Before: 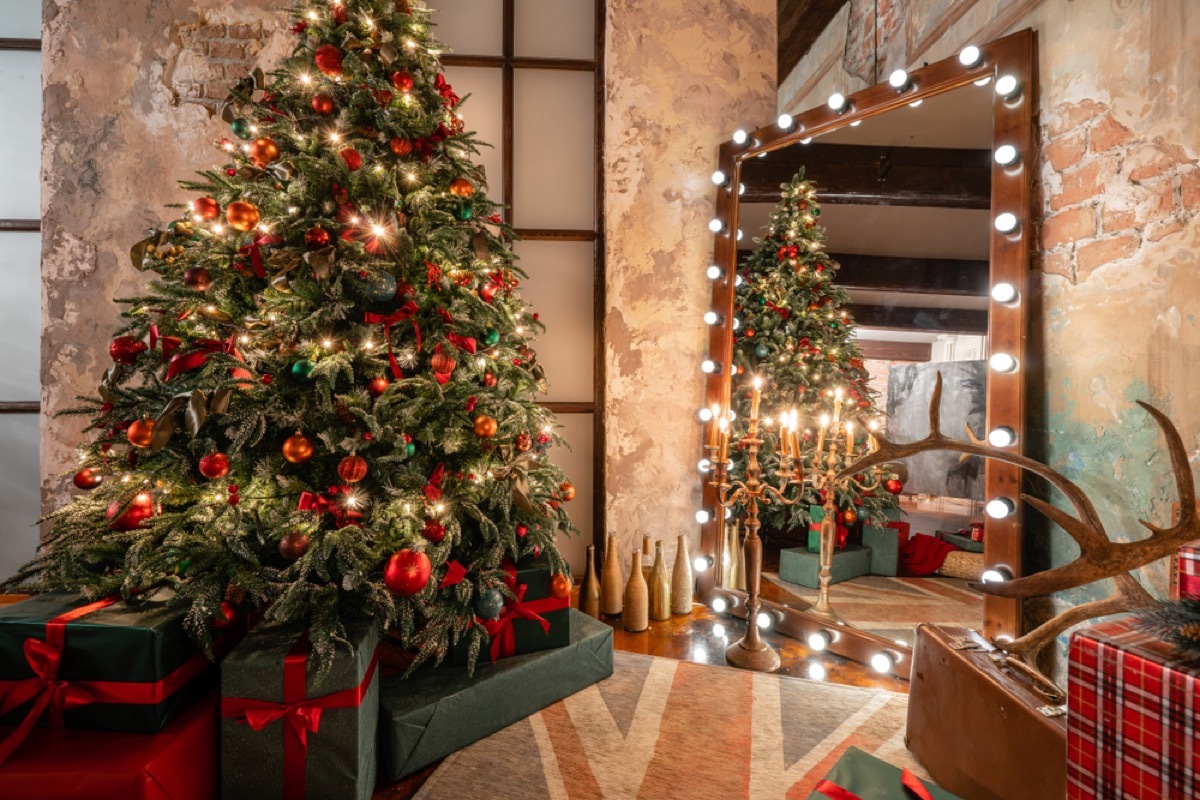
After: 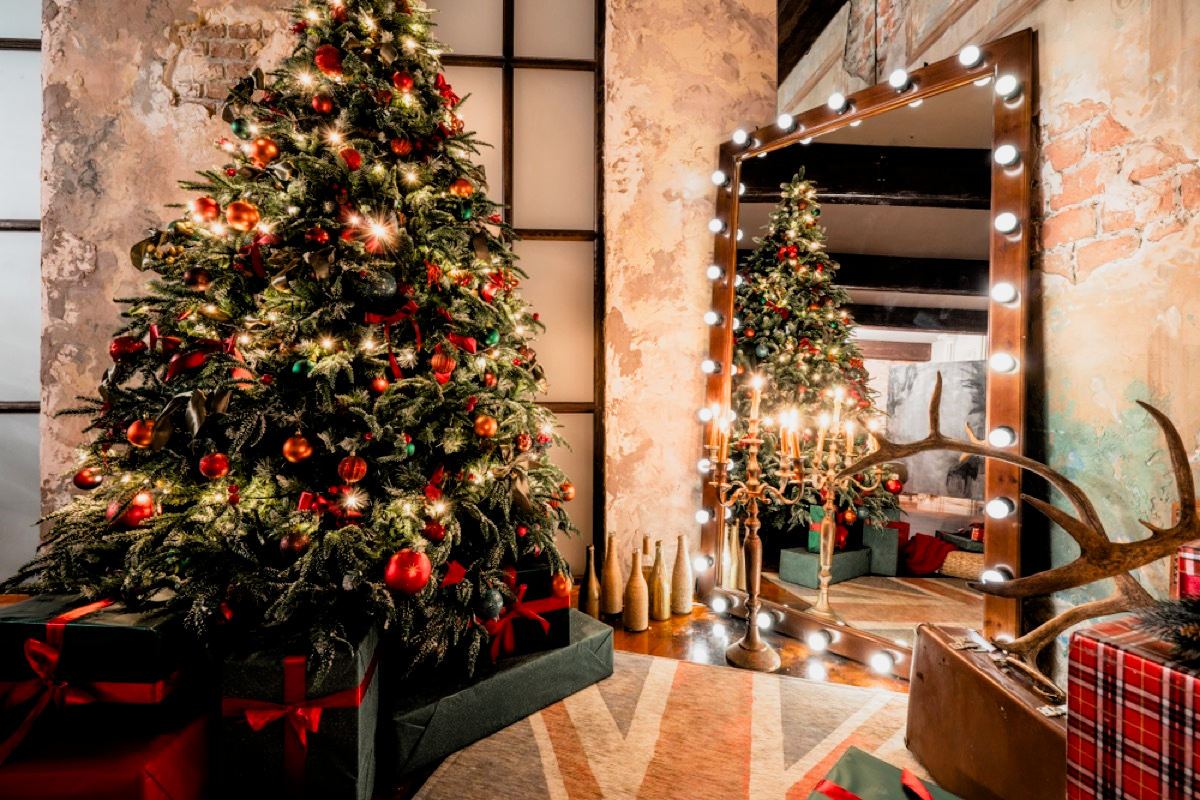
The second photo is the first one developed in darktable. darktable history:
filmic rgb: middle gray luminance 12.93%, black relative exposure -10.15 EV, white relative exposure 3.47 EV, threshold 5.95 EV, target black luminance 0%, hardness 5.65, latitude 45.01%, contrast 1.217, highlights saturation mix 4%, shadows ↔ highlights balance 26.92%, preserve chrominance RGB euclidean norm, color science v5 (2021), contrast in shadows safe, contrast in highlights safe, enable highlight reconstruction true
tone equalizer: -8 EV -0.395 EV, -7 EV -0.36 EV, -6 EV -0.307 EV, -5 EV -0.189 EV, -3 EV 0.227 EV, -2 EV 0.318 EV, -1 EV 0.394 EV, +0 EV 0.438 EV
